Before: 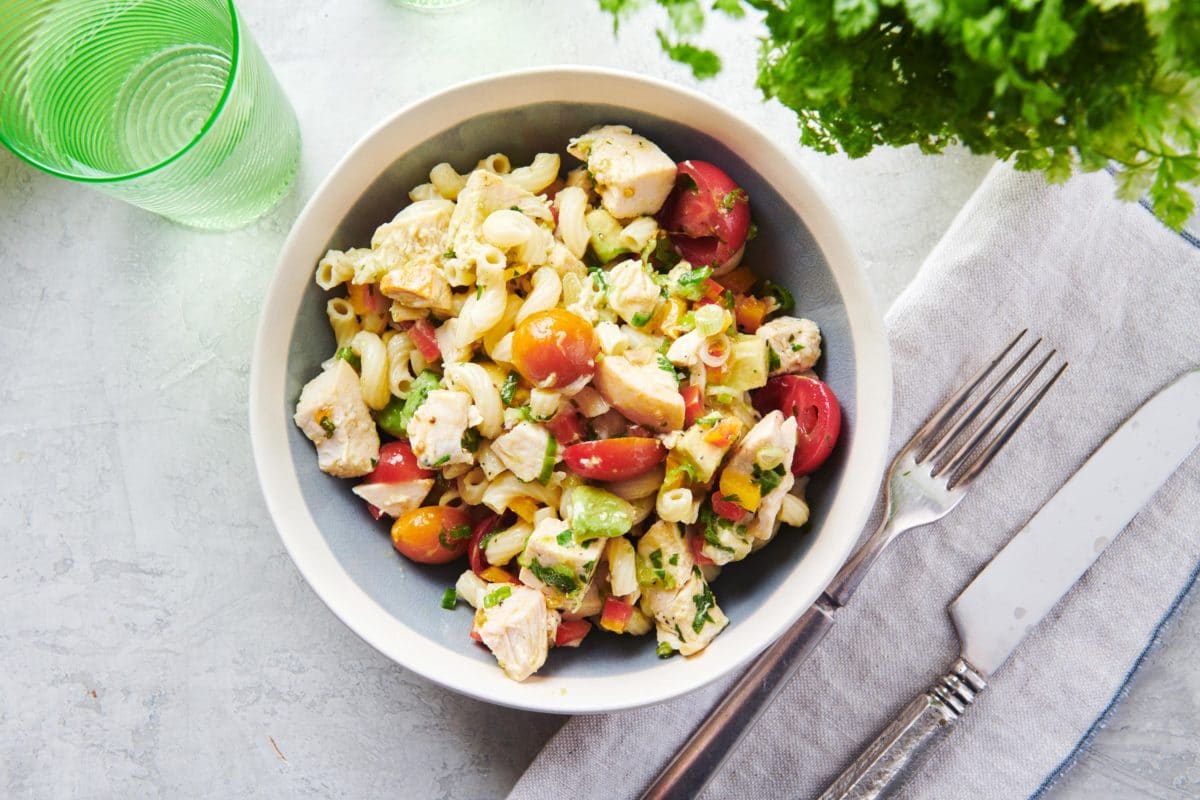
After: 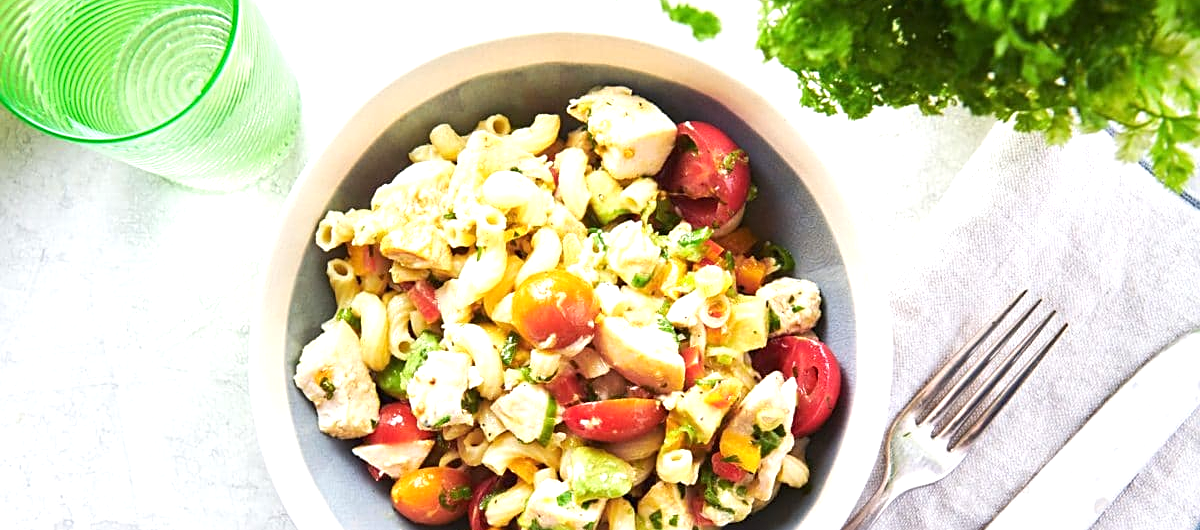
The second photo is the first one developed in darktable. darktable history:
crop and rotate: top 4.9%, bottom 28.729%
sharpen: on, module defaults
exposure: exposure 0.644 EV, compensate highlight preservation false
